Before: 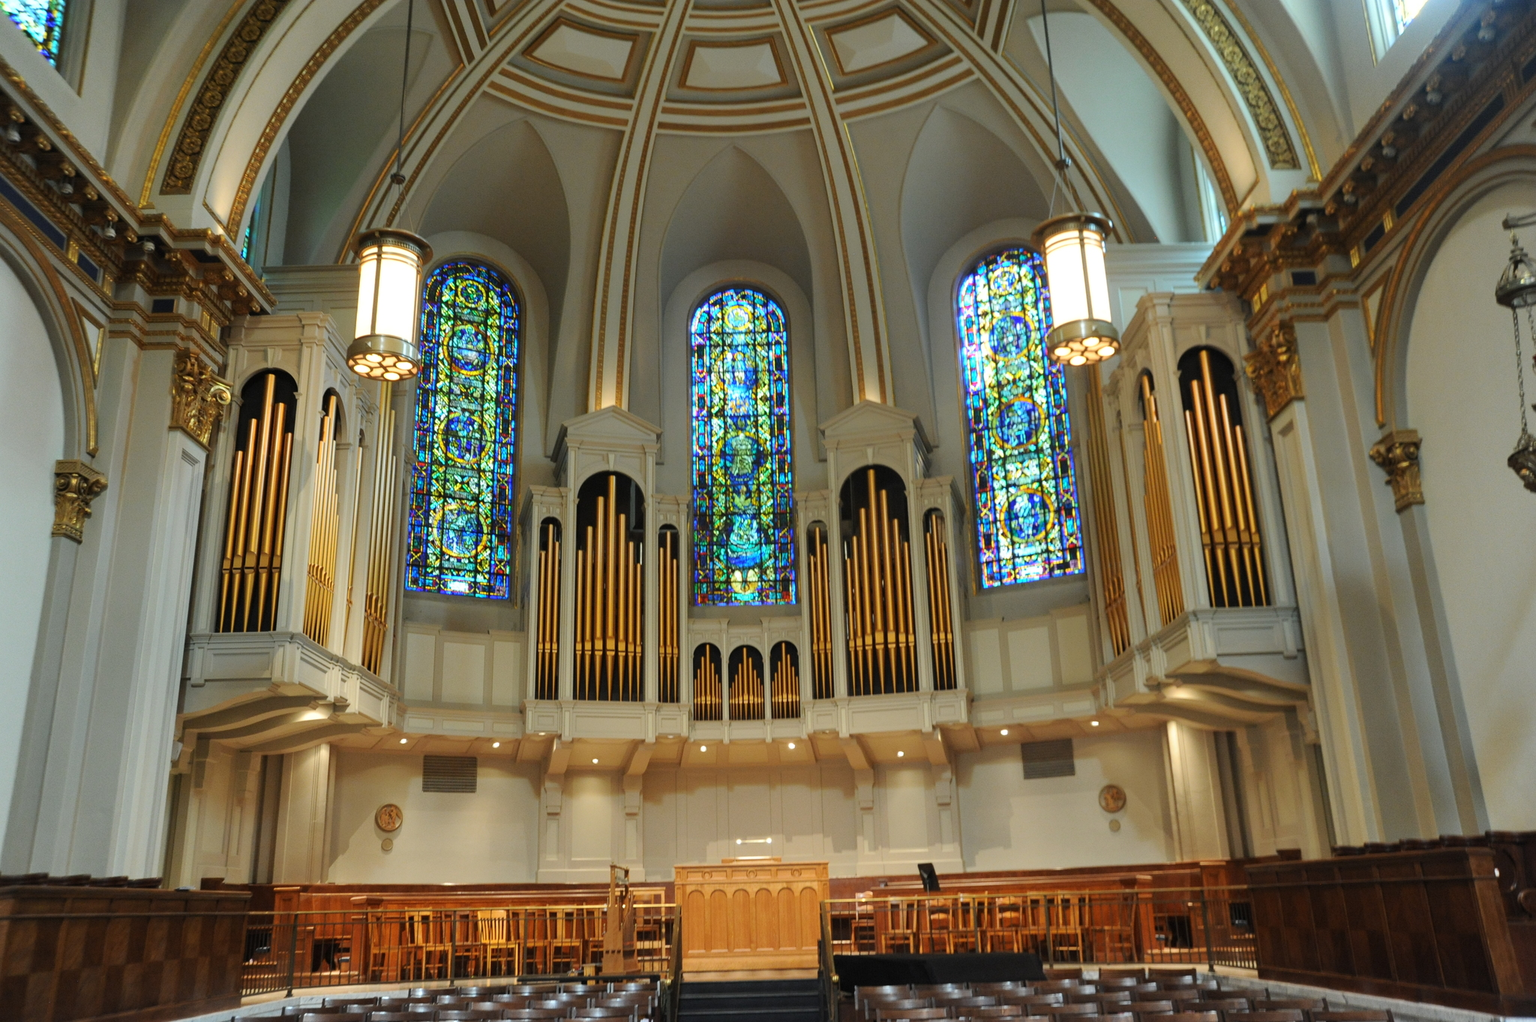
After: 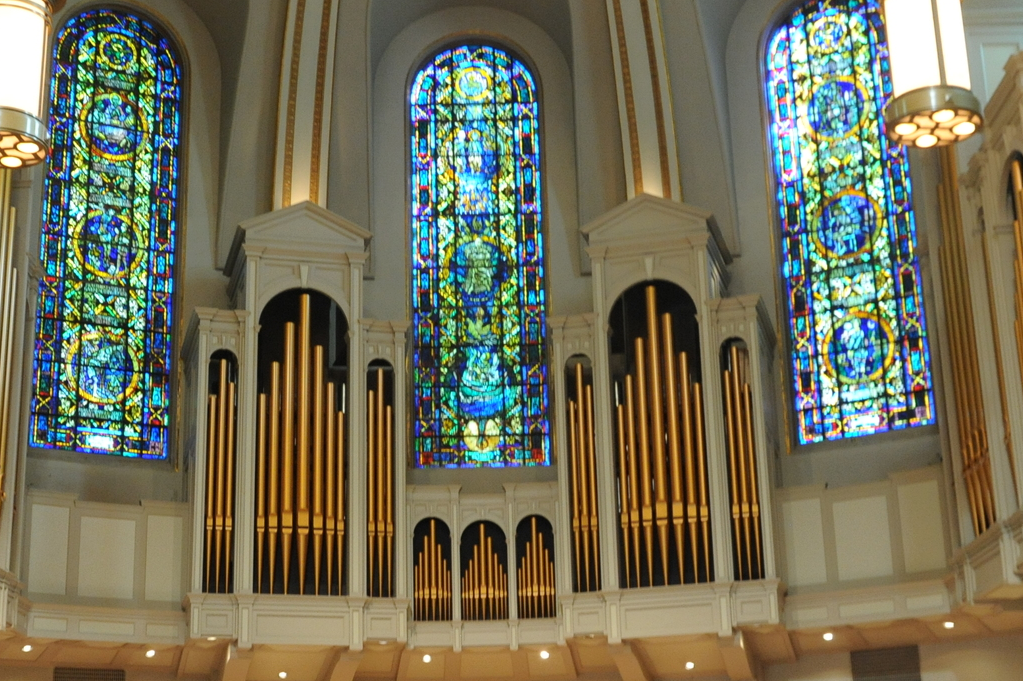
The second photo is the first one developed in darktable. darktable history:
crop: left 25%, top 25%, right 25%, bottom 25%
tone equalizer: on, module defaults
